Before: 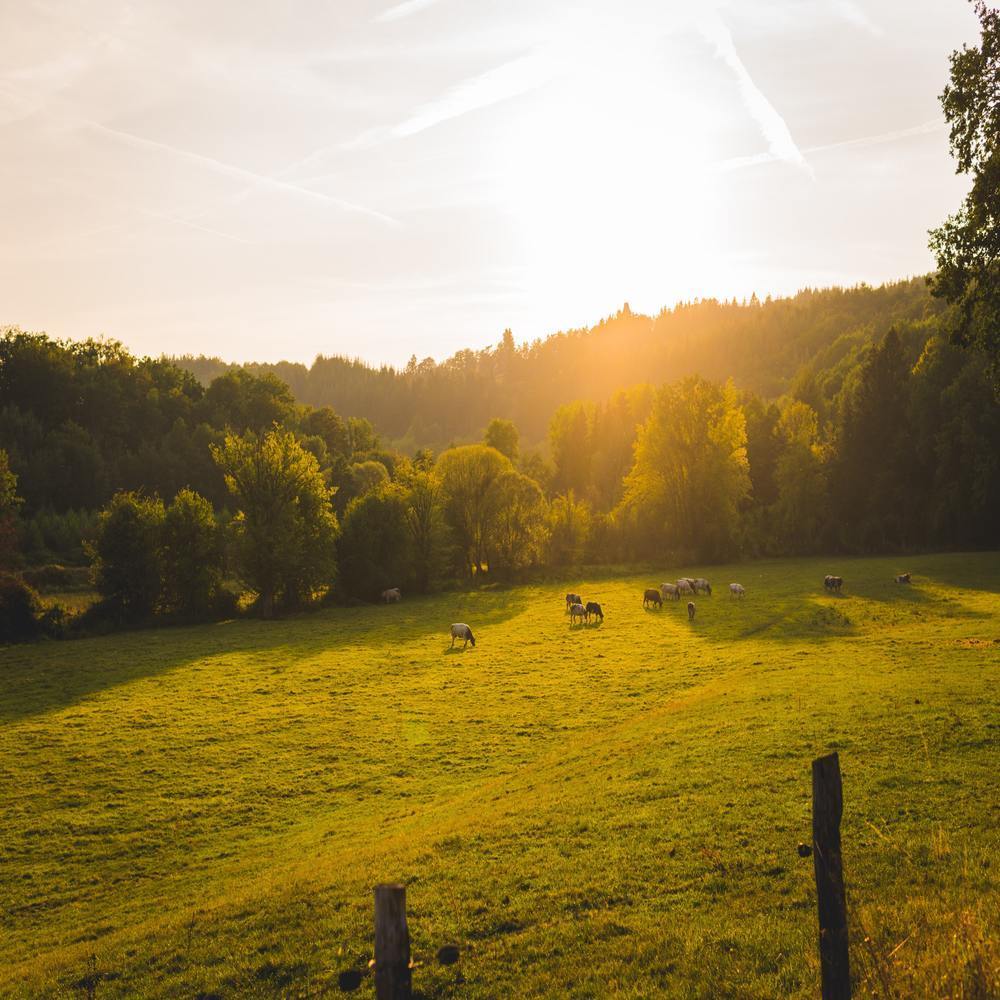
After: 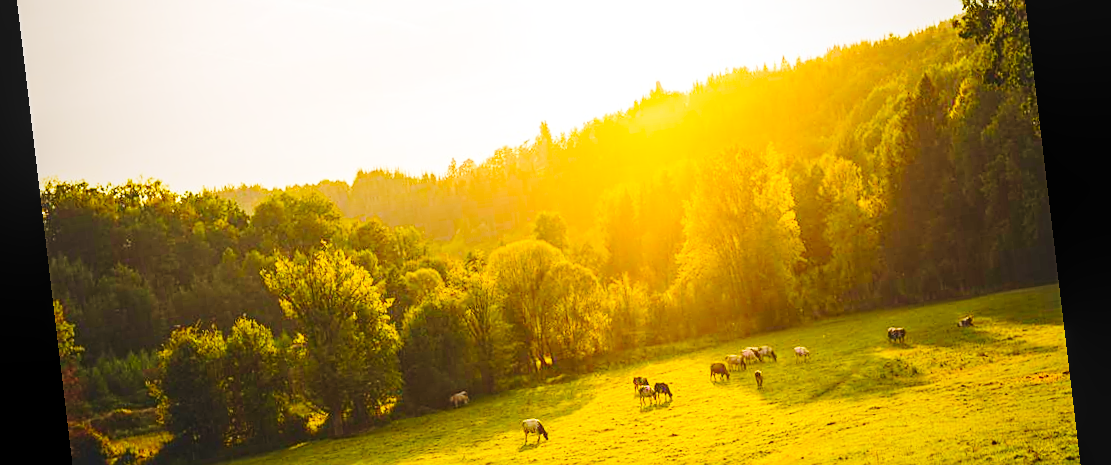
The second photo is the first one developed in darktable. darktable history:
velvia: on, module defaults
rotate and perspective: rotation -6.83°, automatic cropping off
local contrast: detail 110%
sharpen: on, module defaults
base curve: curves: ch0 [(0, 0) (0.028, 0.03) (0.121, 0.232) (0.46, 0.748) (0.859, 0.968) (1, 1)], preserve colors none
color balance rgb: perceptual saturation grading › global saturation 25%, perceptual brilliance grading › mid-tones 10%, perceptual brilliance grading › shadows 15%, global vibrance 20%
crop and rotate: top 23.84%, bottom 34.294%
contrast brightness saturation: contrast 0.1, brightness 0.03, saturation 0.09
